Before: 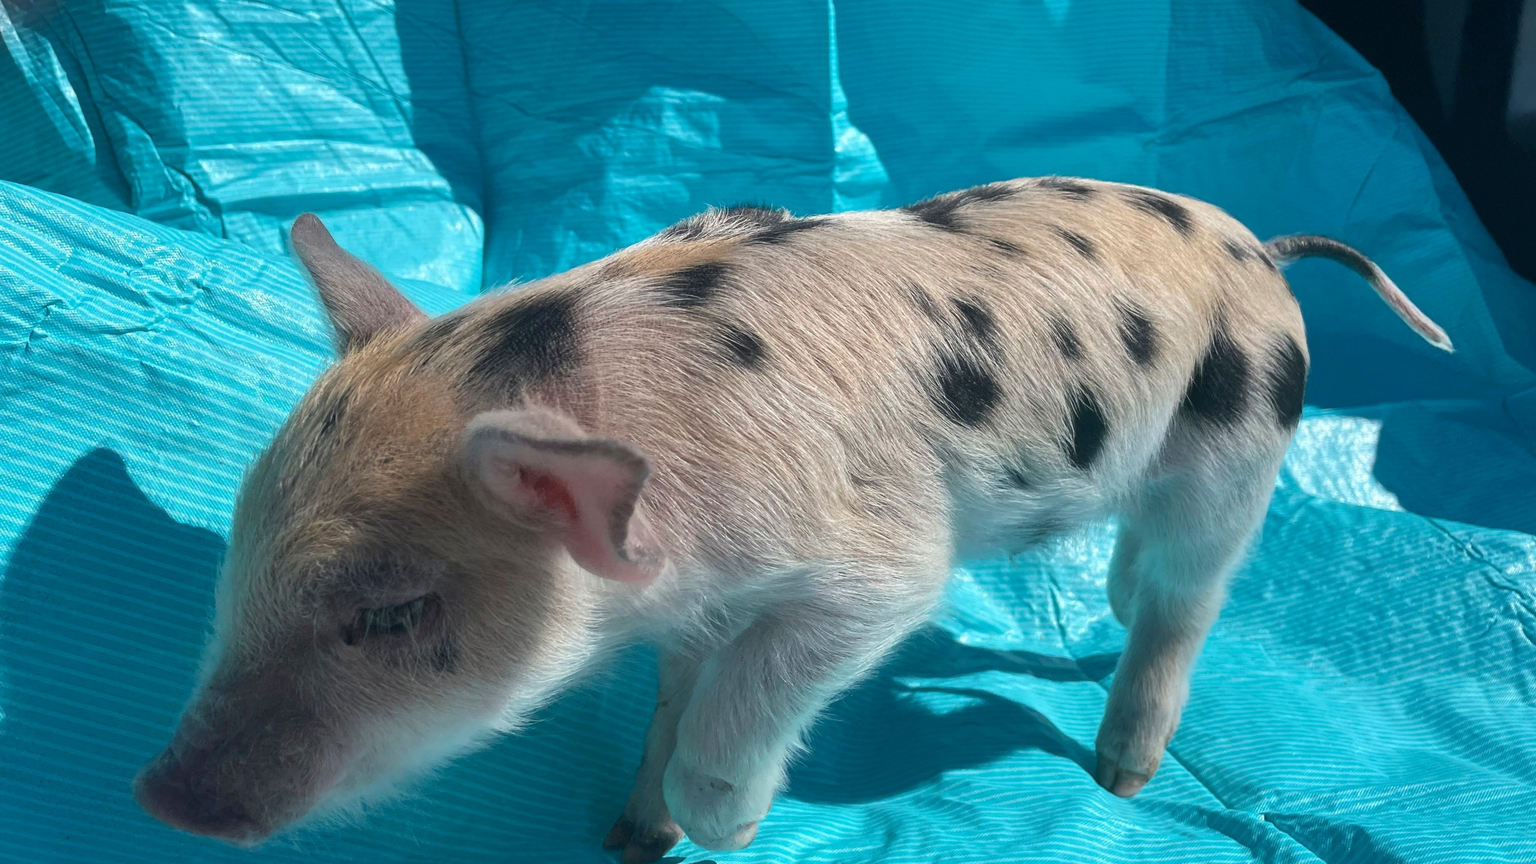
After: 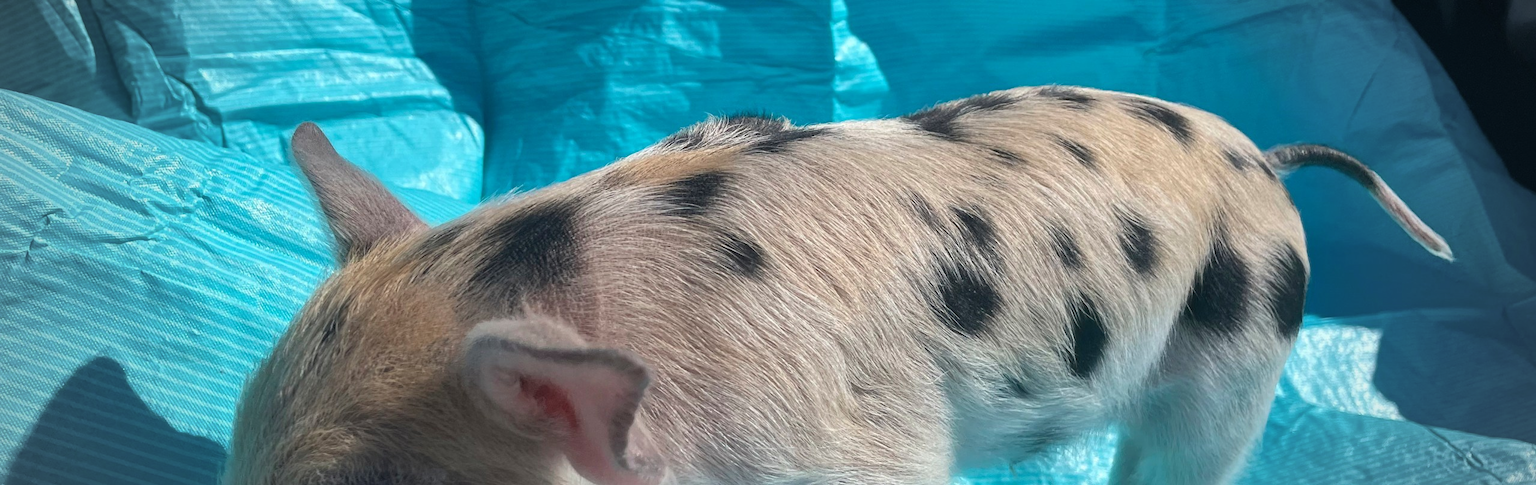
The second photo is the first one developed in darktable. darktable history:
crop and rotate: top 10.574%, bottom 33.177%
vignetting: fall-off start 71.07%, width/height ratio 1.335, unbound false
